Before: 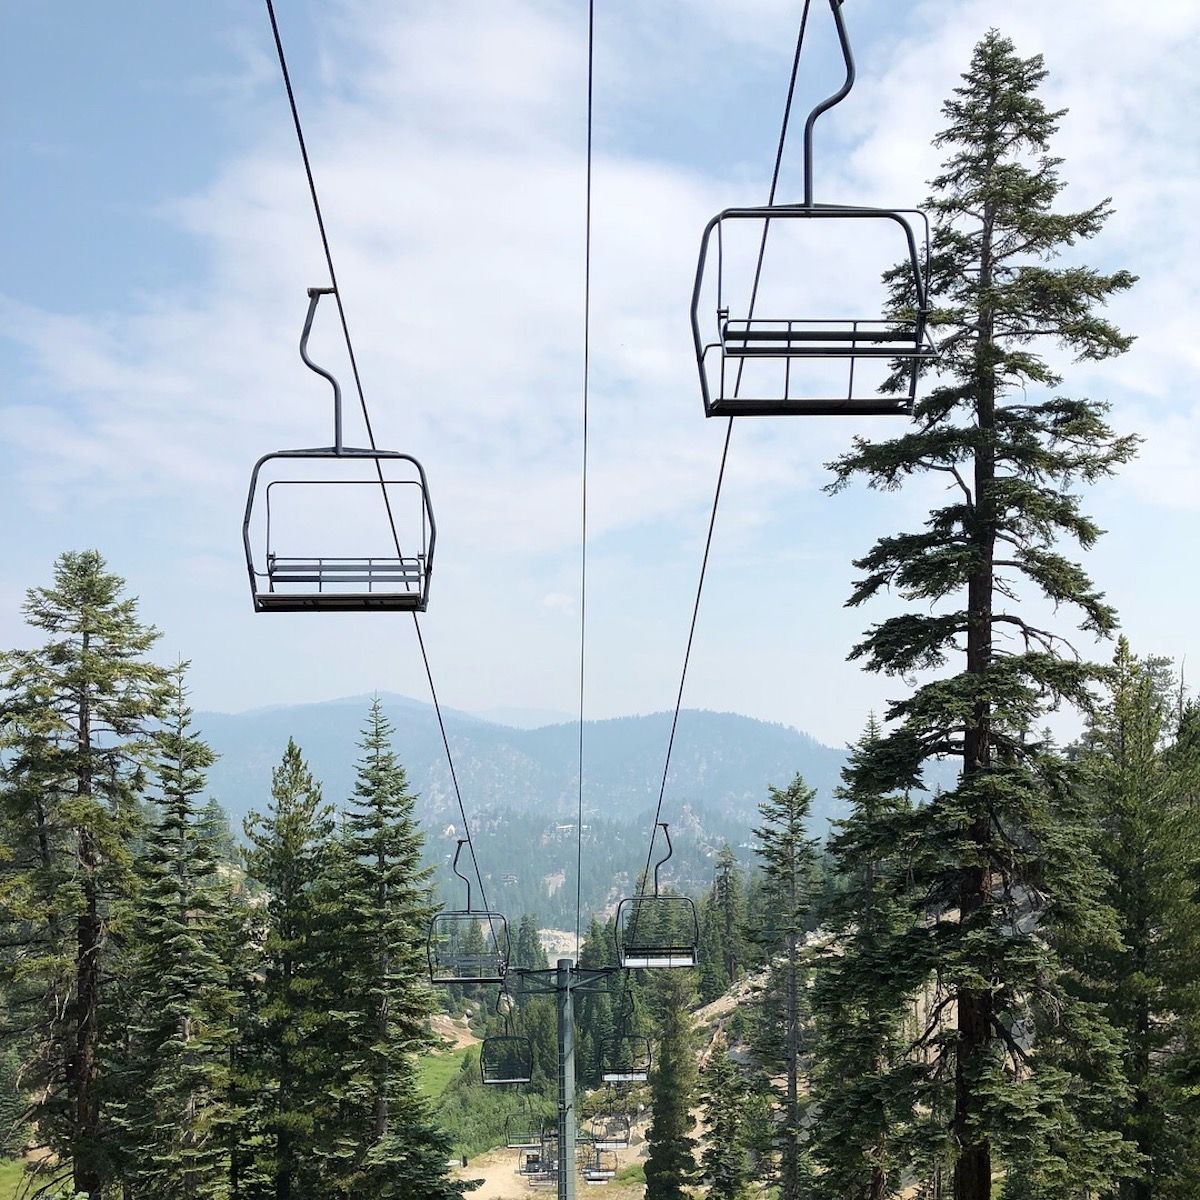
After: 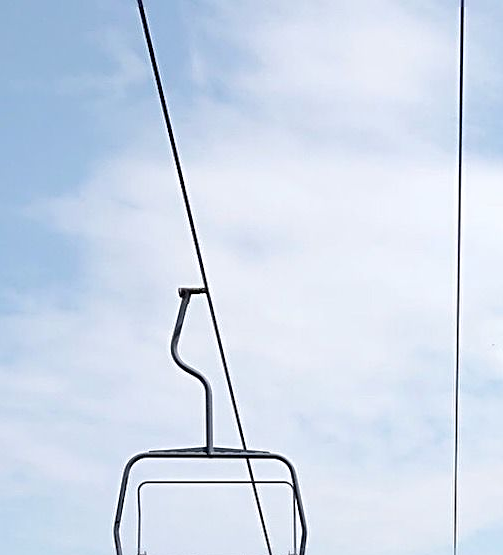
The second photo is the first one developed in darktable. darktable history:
crop and rotate: left 10.817%, top 0.062%, right 47.194%, bottom 53.626%
exposure: black level correction 0.001, compensate highlight preservation false
sharpen: radius 2.767
